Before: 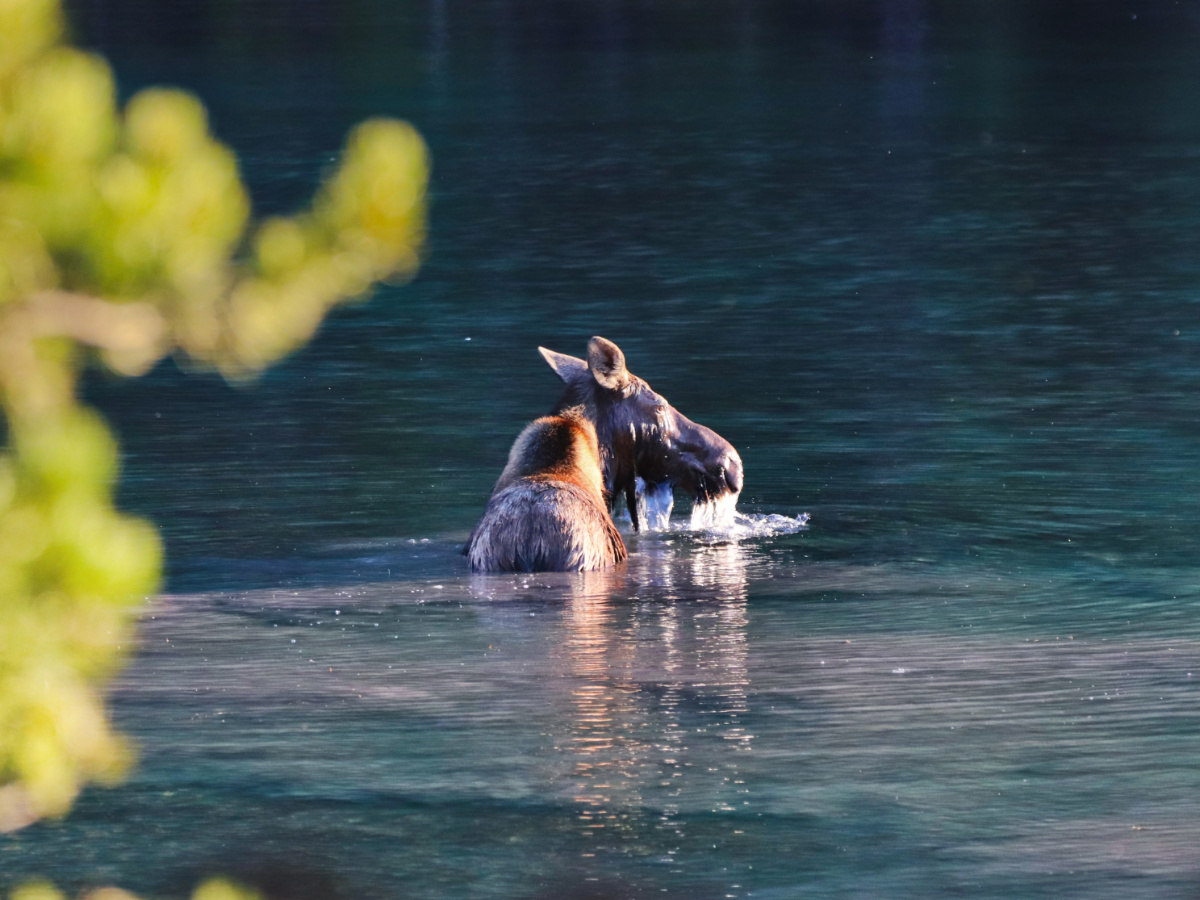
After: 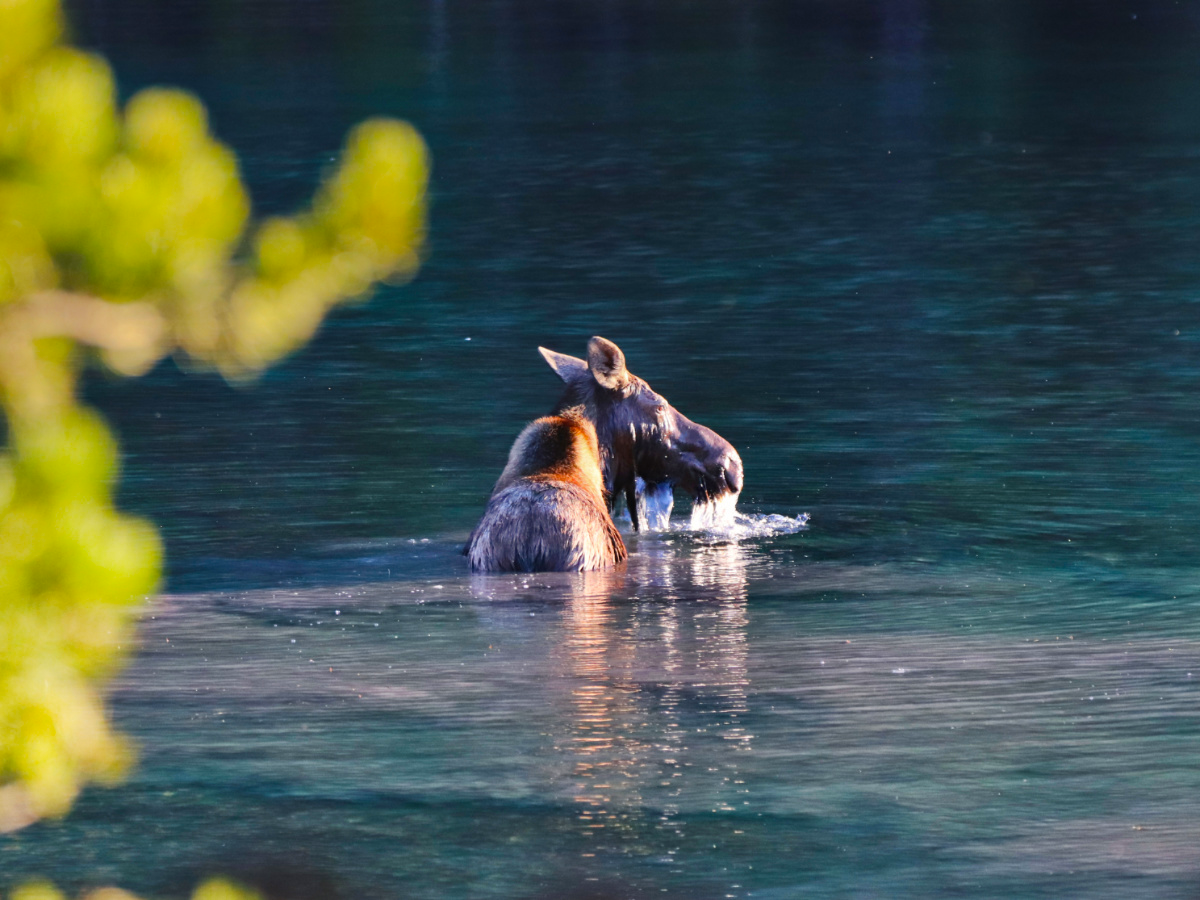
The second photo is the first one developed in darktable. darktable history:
color correction: highlights a* -0.094, highlights b* 0.069
color balance rgb: perceptual saturation grading › global saturation 19.581%
